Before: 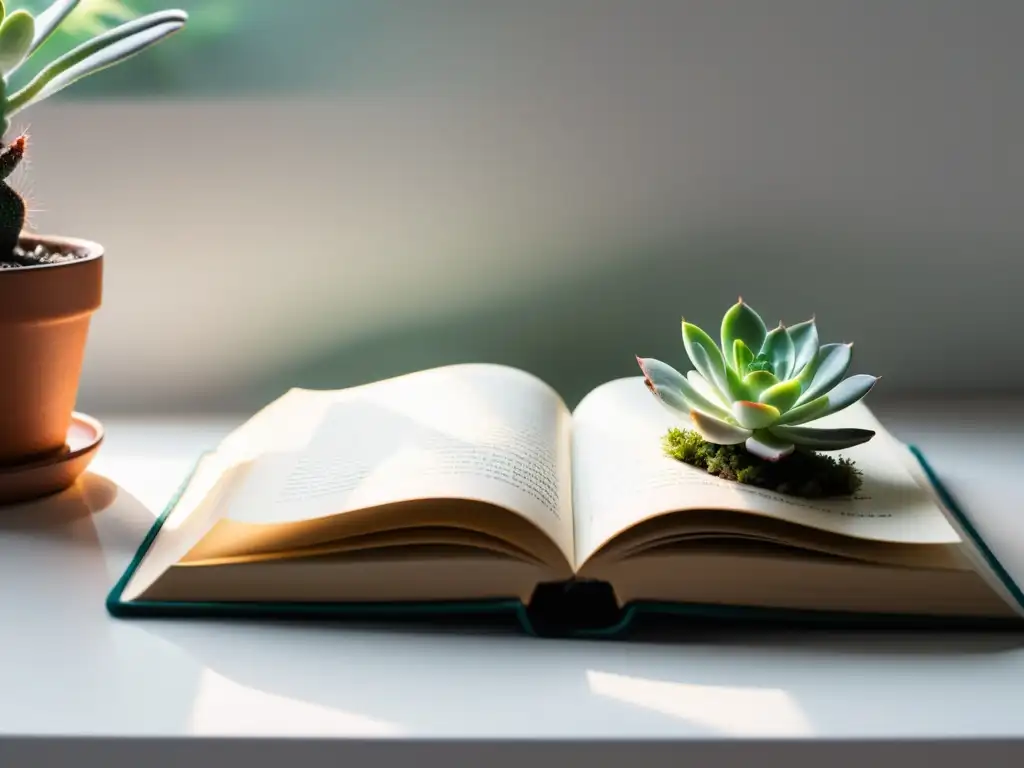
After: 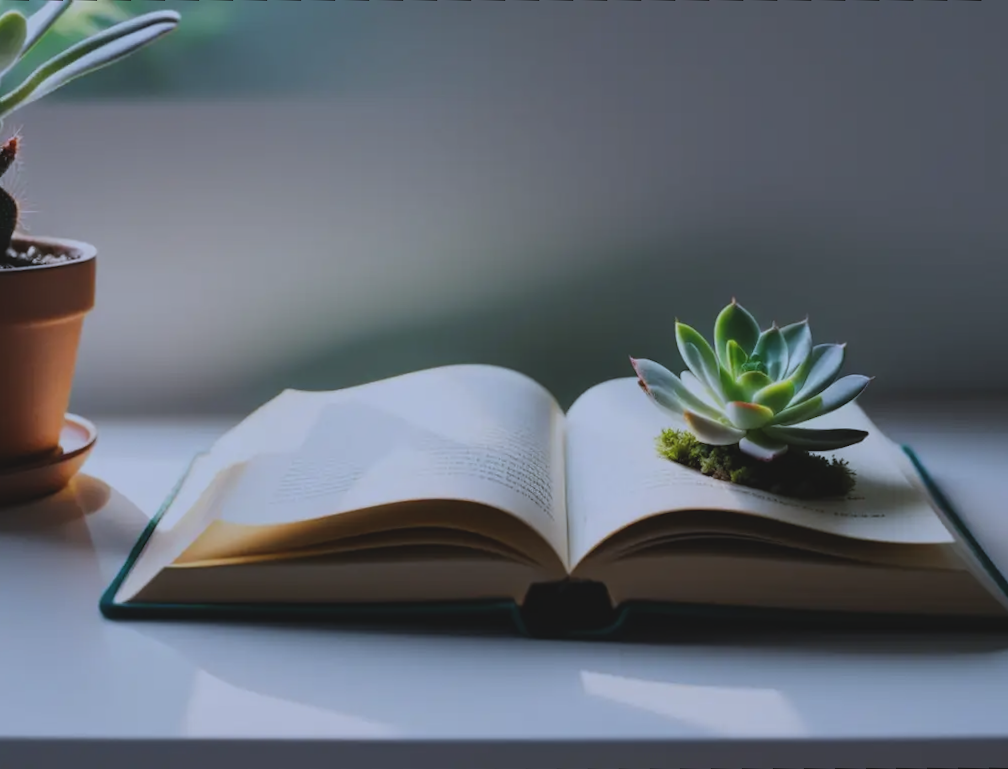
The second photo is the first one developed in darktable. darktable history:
white balance: red 0.948, green 1.02, blue 1.176
crop and rotate: angle -1.69°
rotate and perspective: rotation -1.77°, lens shift (horizontal) 0.004, automatic cropping off
exposure: black level correction -0.016, exposure -1.018 EV, compensate highlight preservation false
